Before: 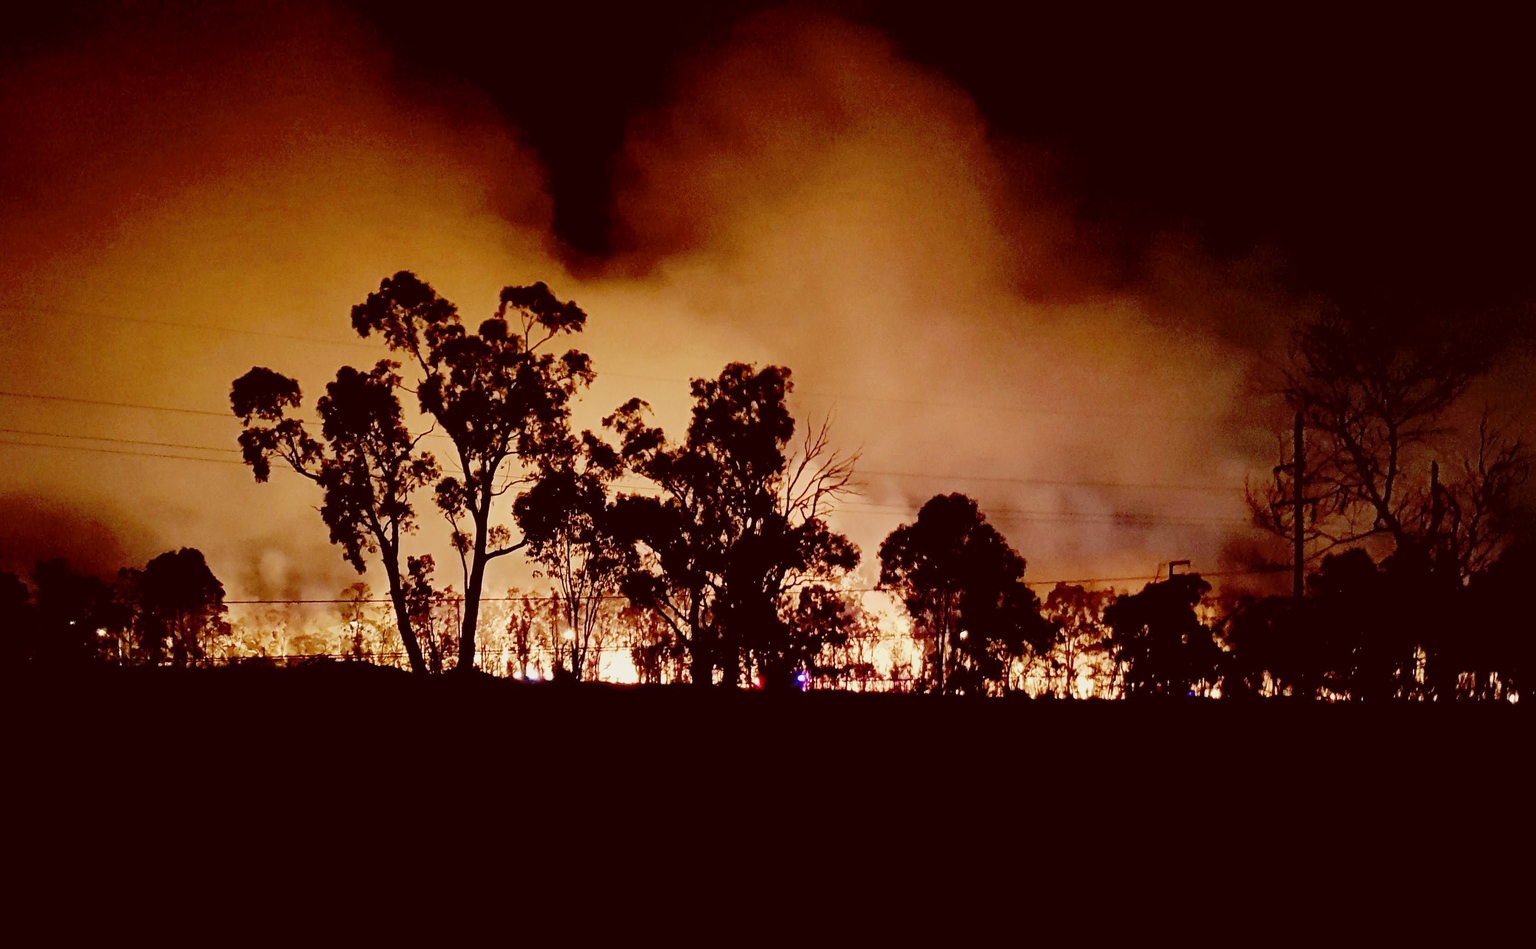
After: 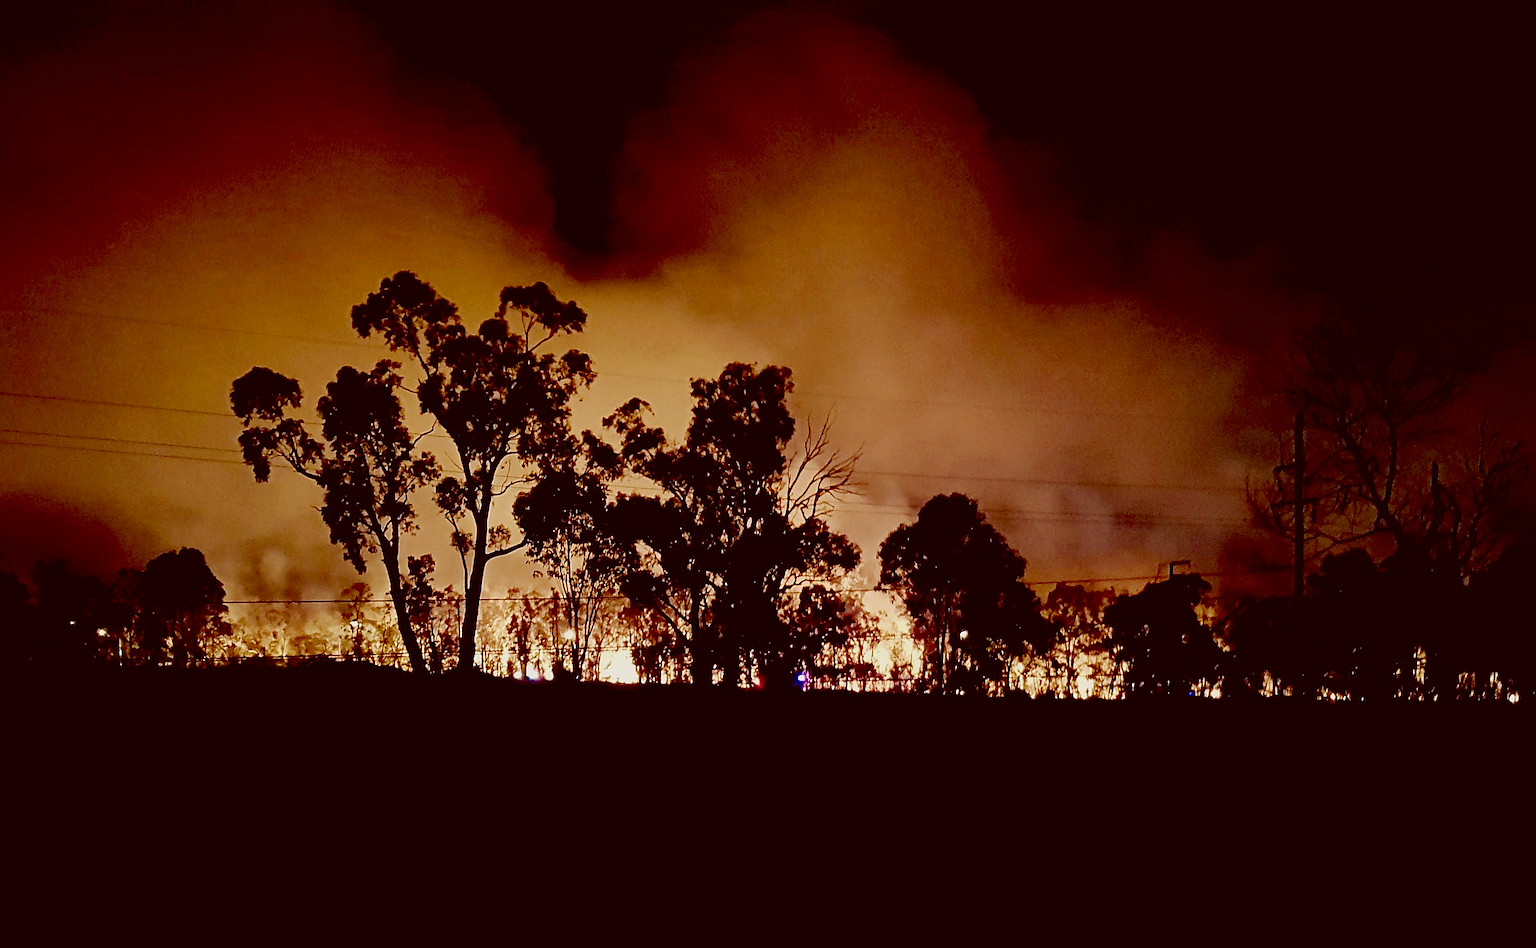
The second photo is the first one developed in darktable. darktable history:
sharpen: on, module defaults
contrast brightness saturation: brightness -0.2, saturation 0.08
